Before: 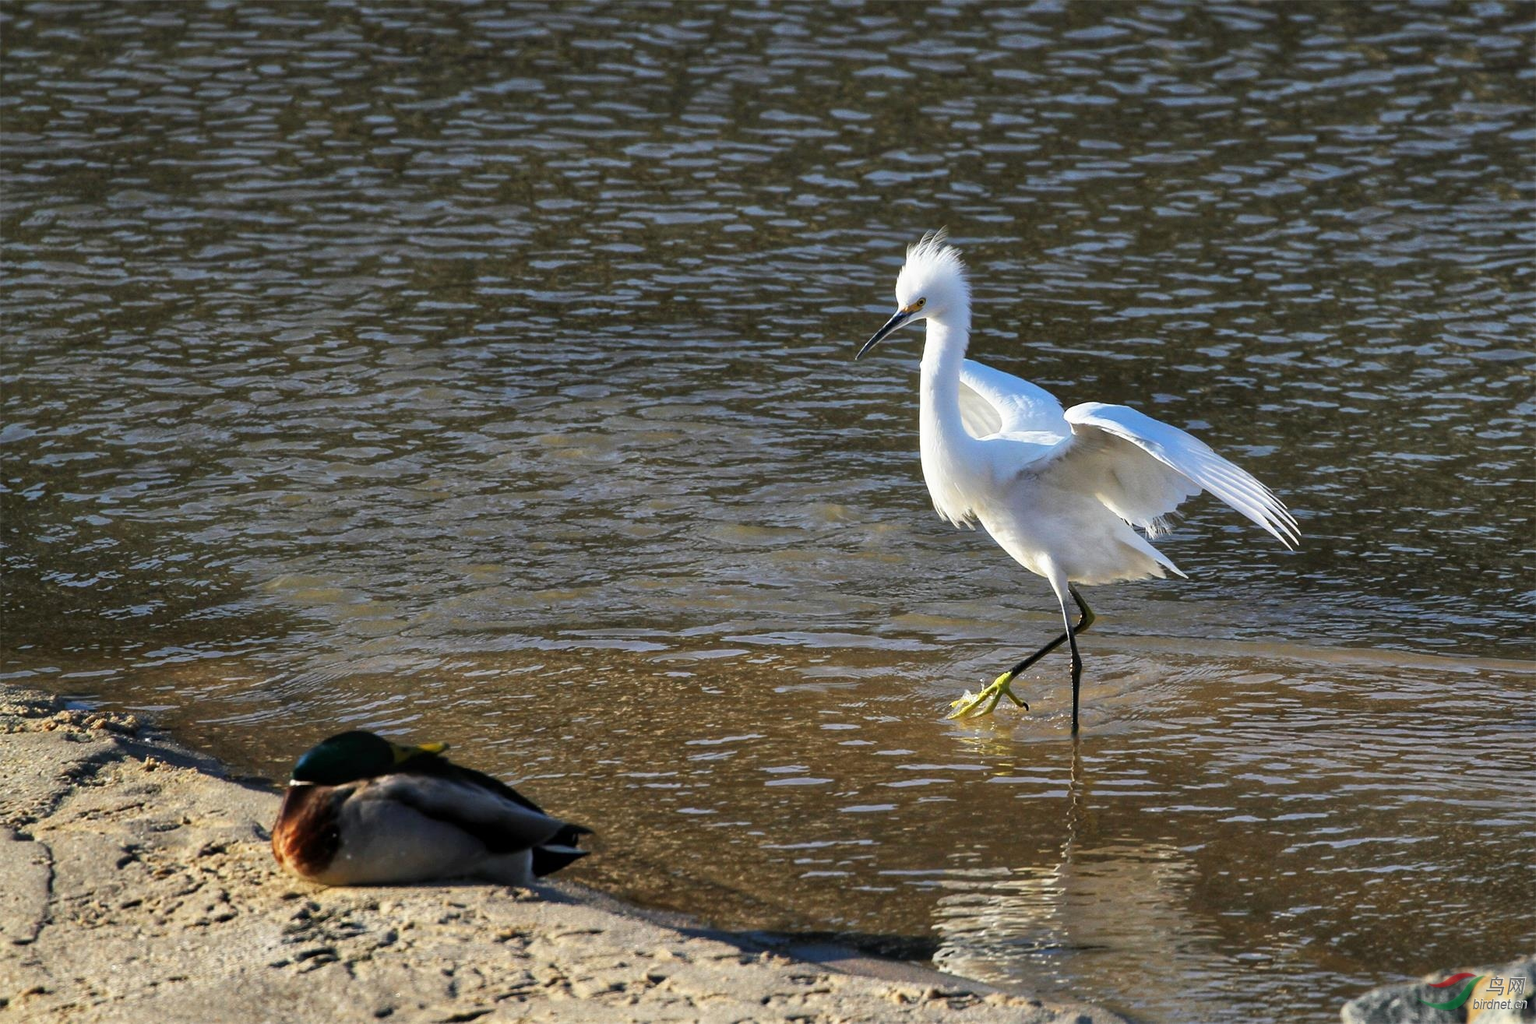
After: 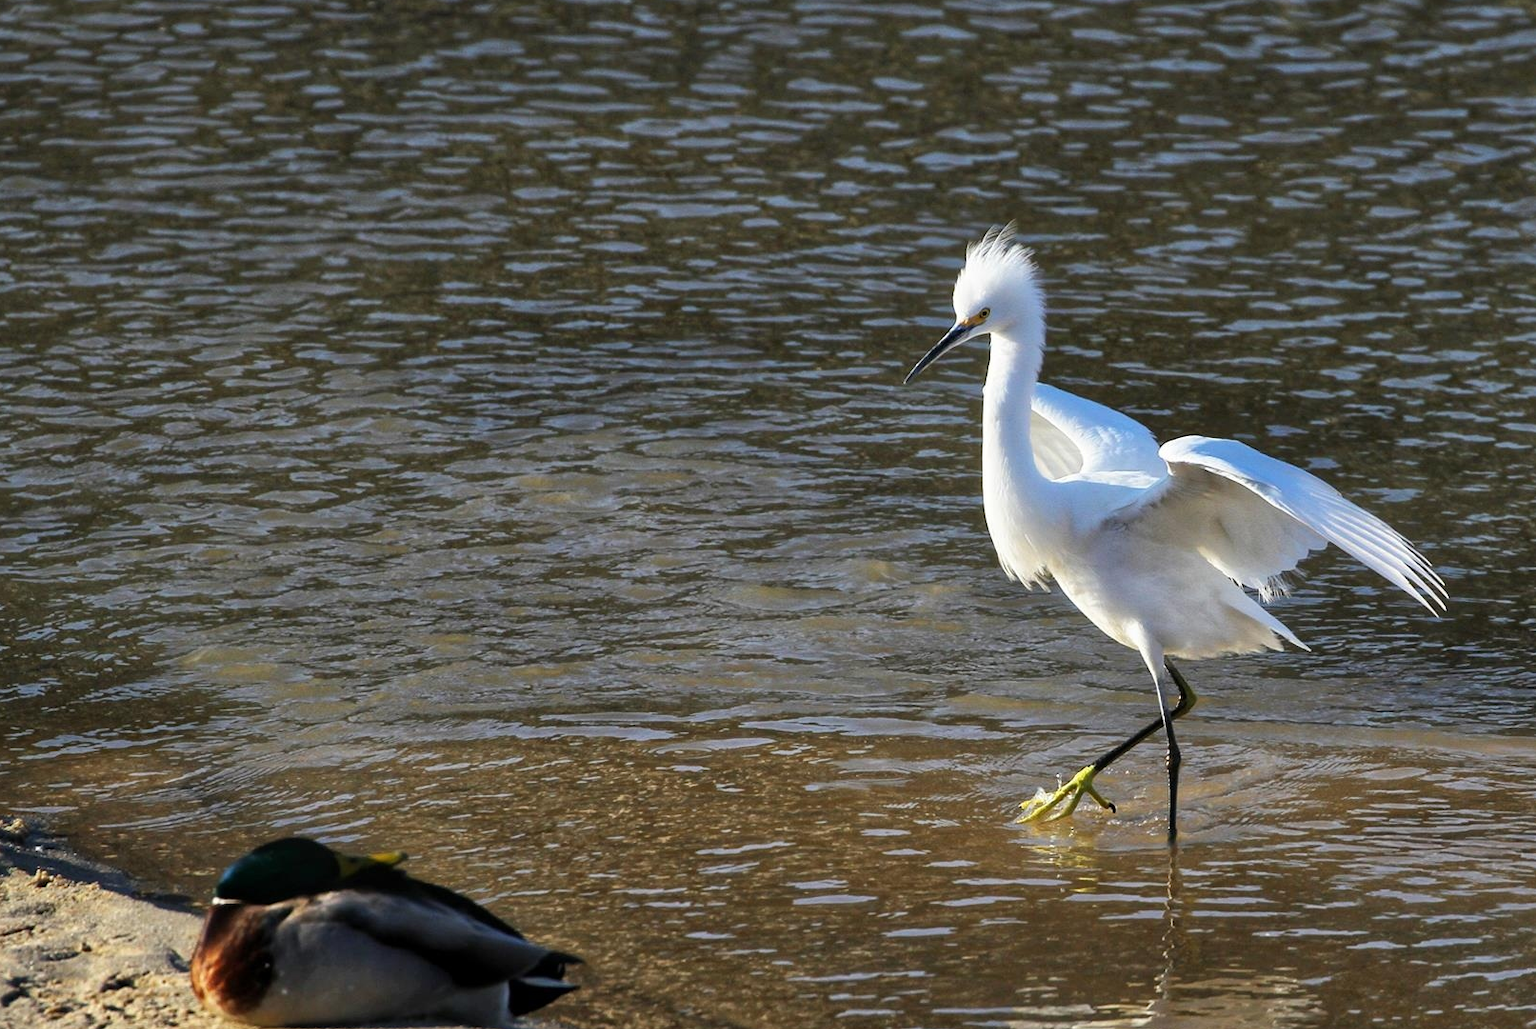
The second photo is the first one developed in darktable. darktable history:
crop and rotate: left 7.564%, top 4.55%, right 10.614%, bottom 13.237%
